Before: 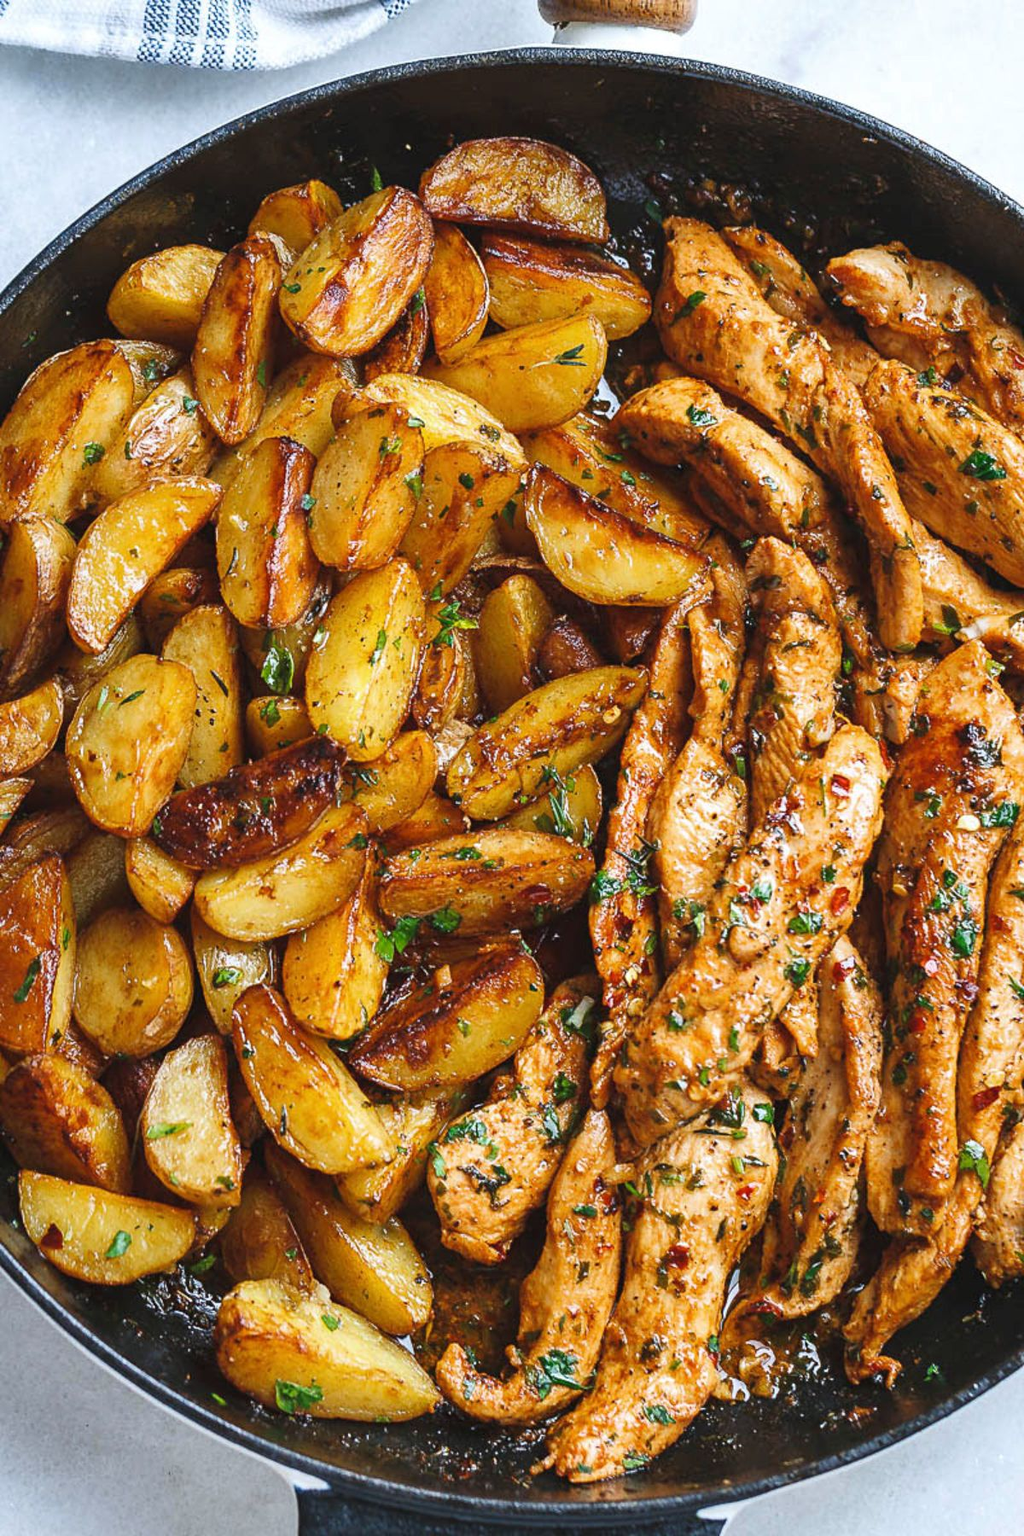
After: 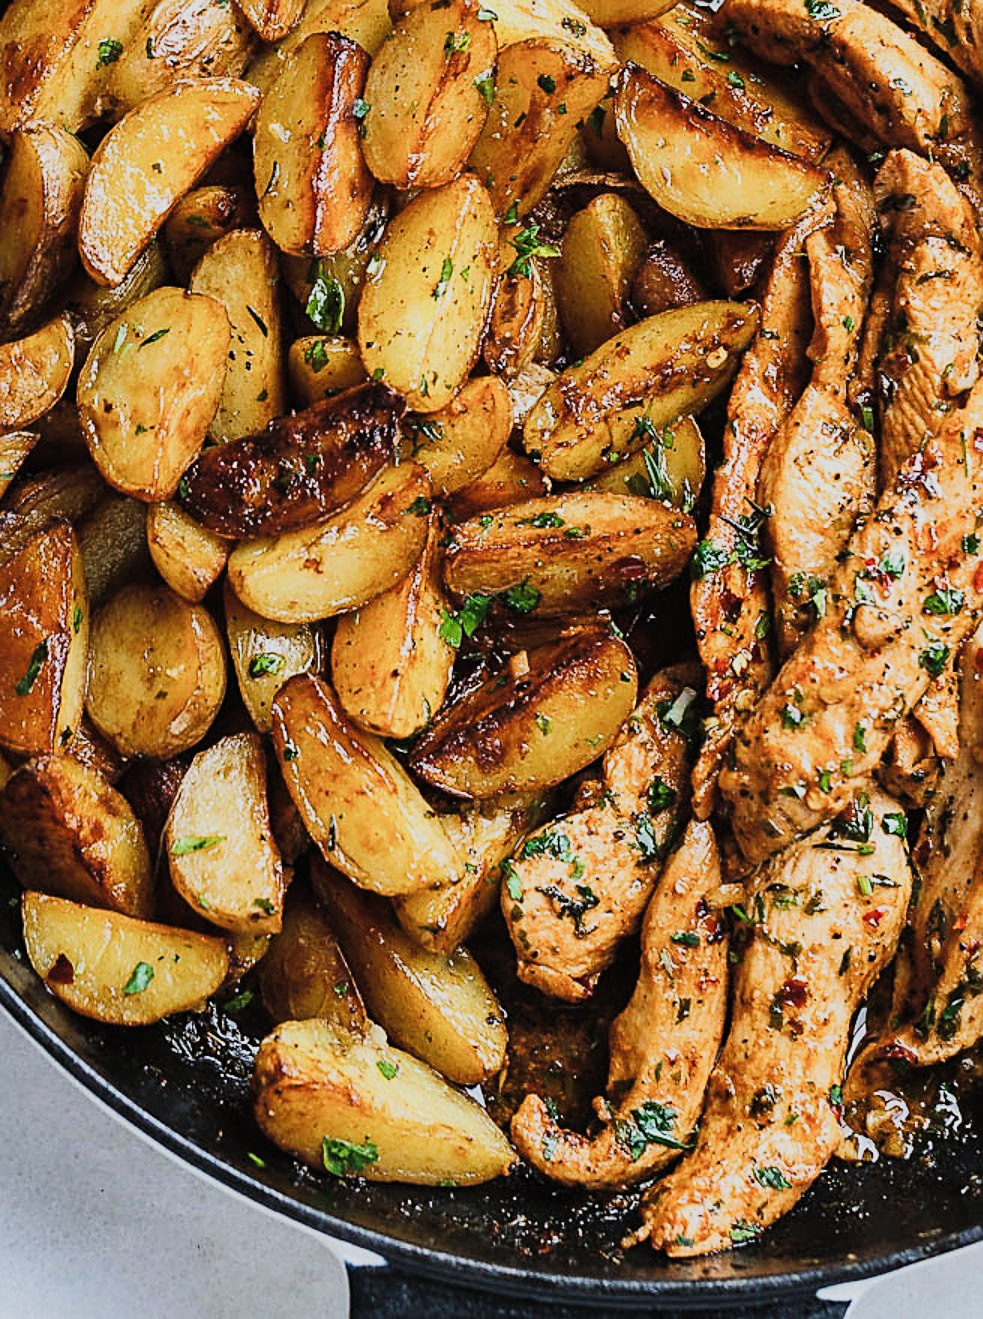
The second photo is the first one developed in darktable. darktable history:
filmic rgb: black relative exposure -8.01 EV, white relative exposure 4.02 EV, hardness 4.16, contrast 1.366, preserve chrominance RGB euclidean norm, color science v5 (2021), contrast in shadows safe, contrast in highlights safe
crop: top 26.679%, right 18.007%
sharpen: amount 0.492
